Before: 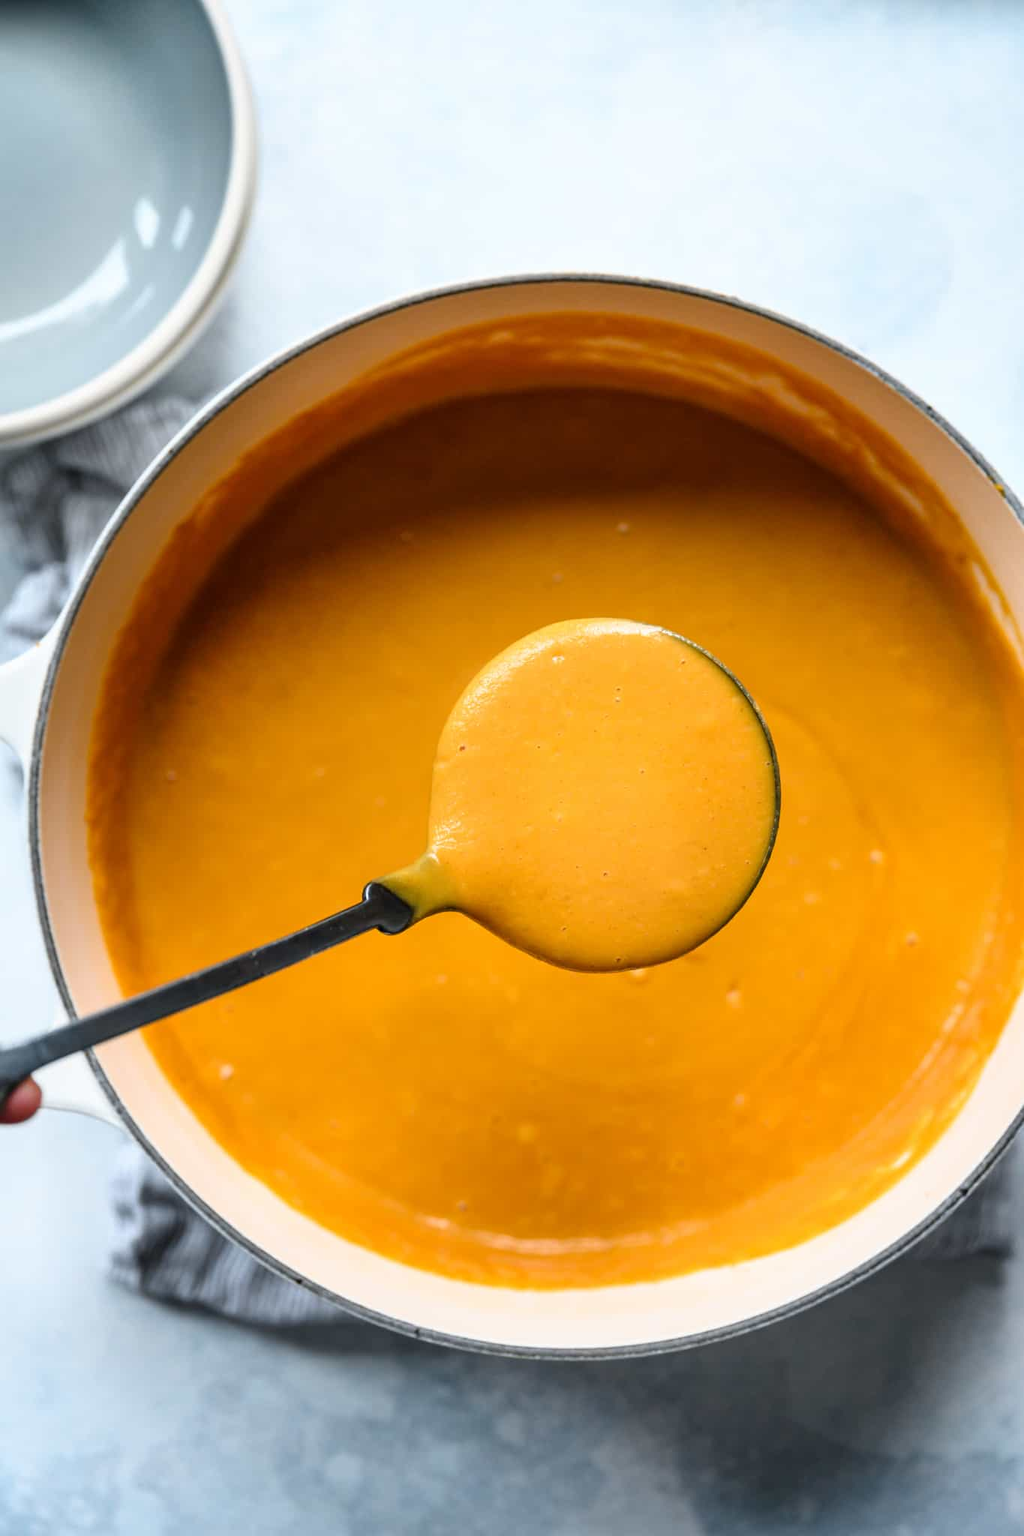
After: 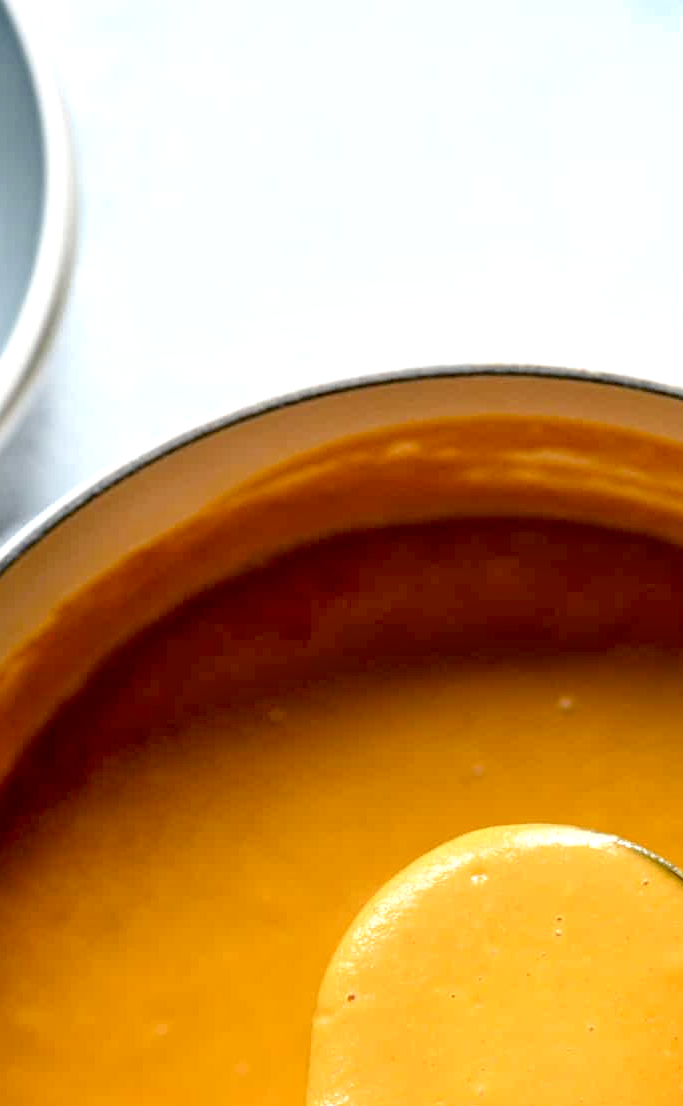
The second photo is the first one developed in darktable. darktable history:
local contrast: mode bilateral grid, contrast 20, coarseness 50, detail 120%, midtone range 0.2
shadows and highlights: radius 45.05, white point adjustment 6.65, compress 79.8%, soften with gaussian
crop: left 19.479%, right 30.468%, bottom 45.958%
exposure: black level correction 0.01, exposure 0.011 EV, compensate highlight preservation false
